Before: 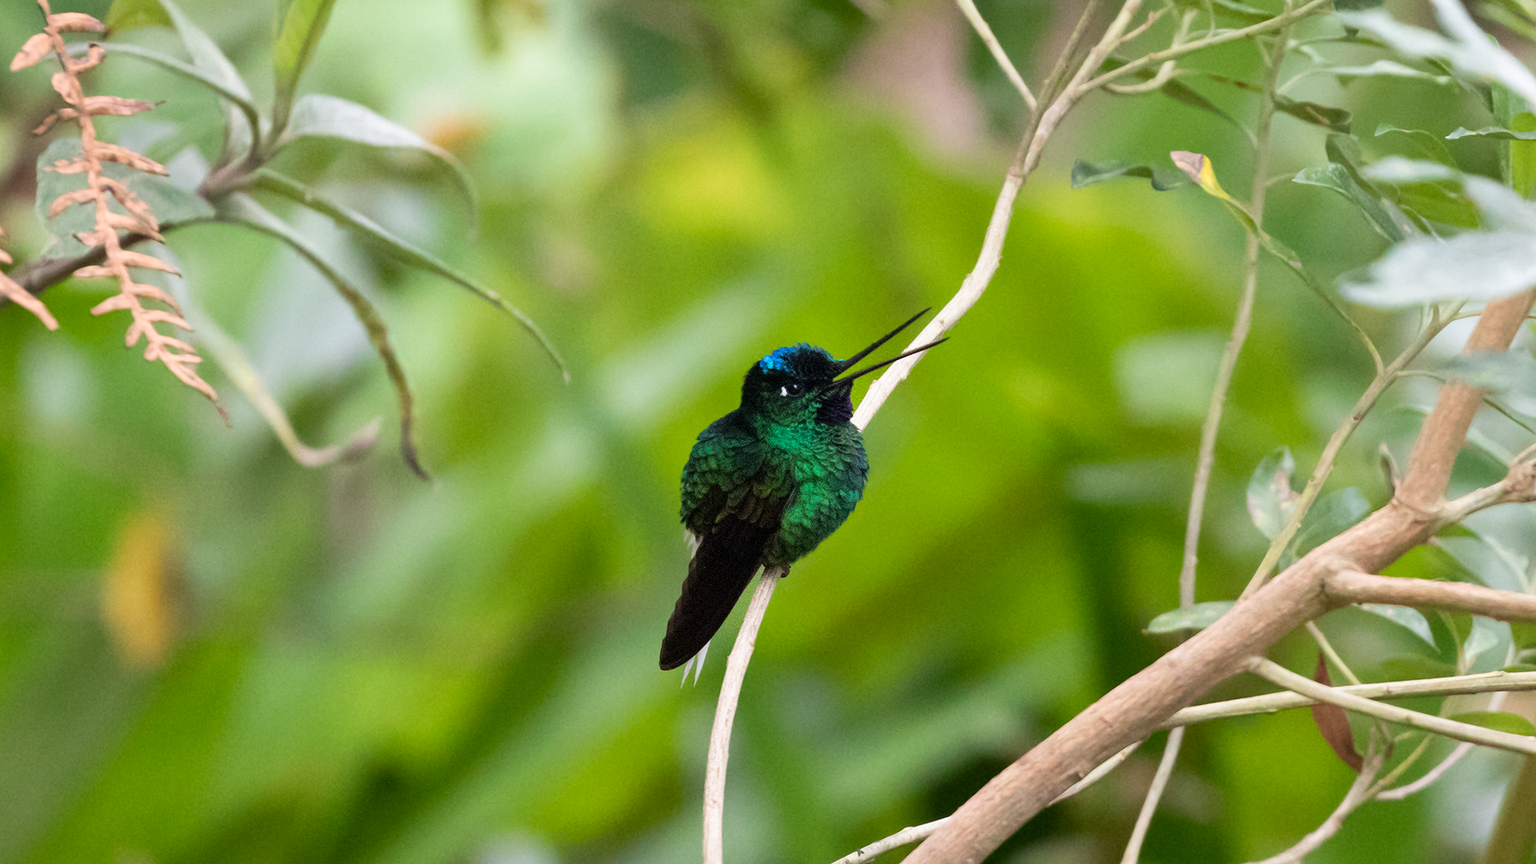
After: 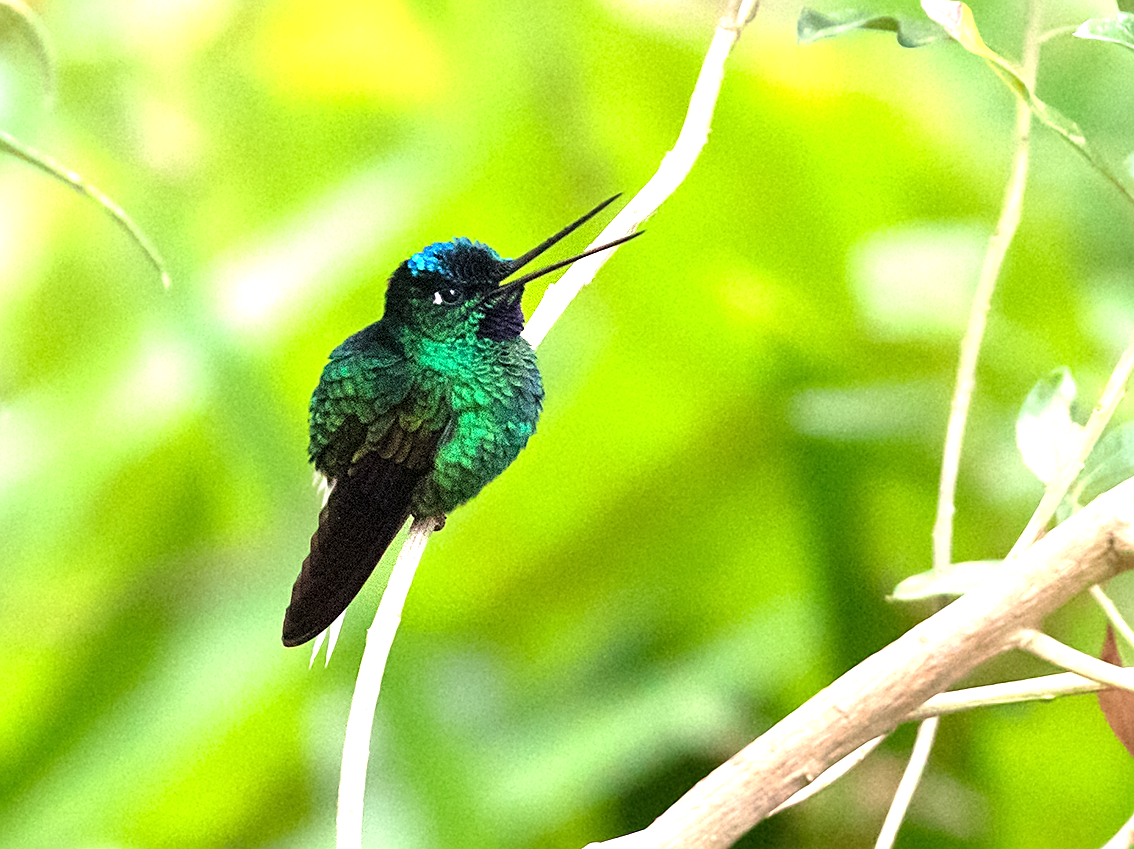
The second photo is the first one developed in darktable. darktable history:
crop and rotate: left 28.256%, top 17.734%, right 12.656%, bottom 3.573%
exposure: black level correction 0, exposure 1.379 EV, compensate exposure bias true, compensate highlight preservation false
sharpen: on, module defaults
